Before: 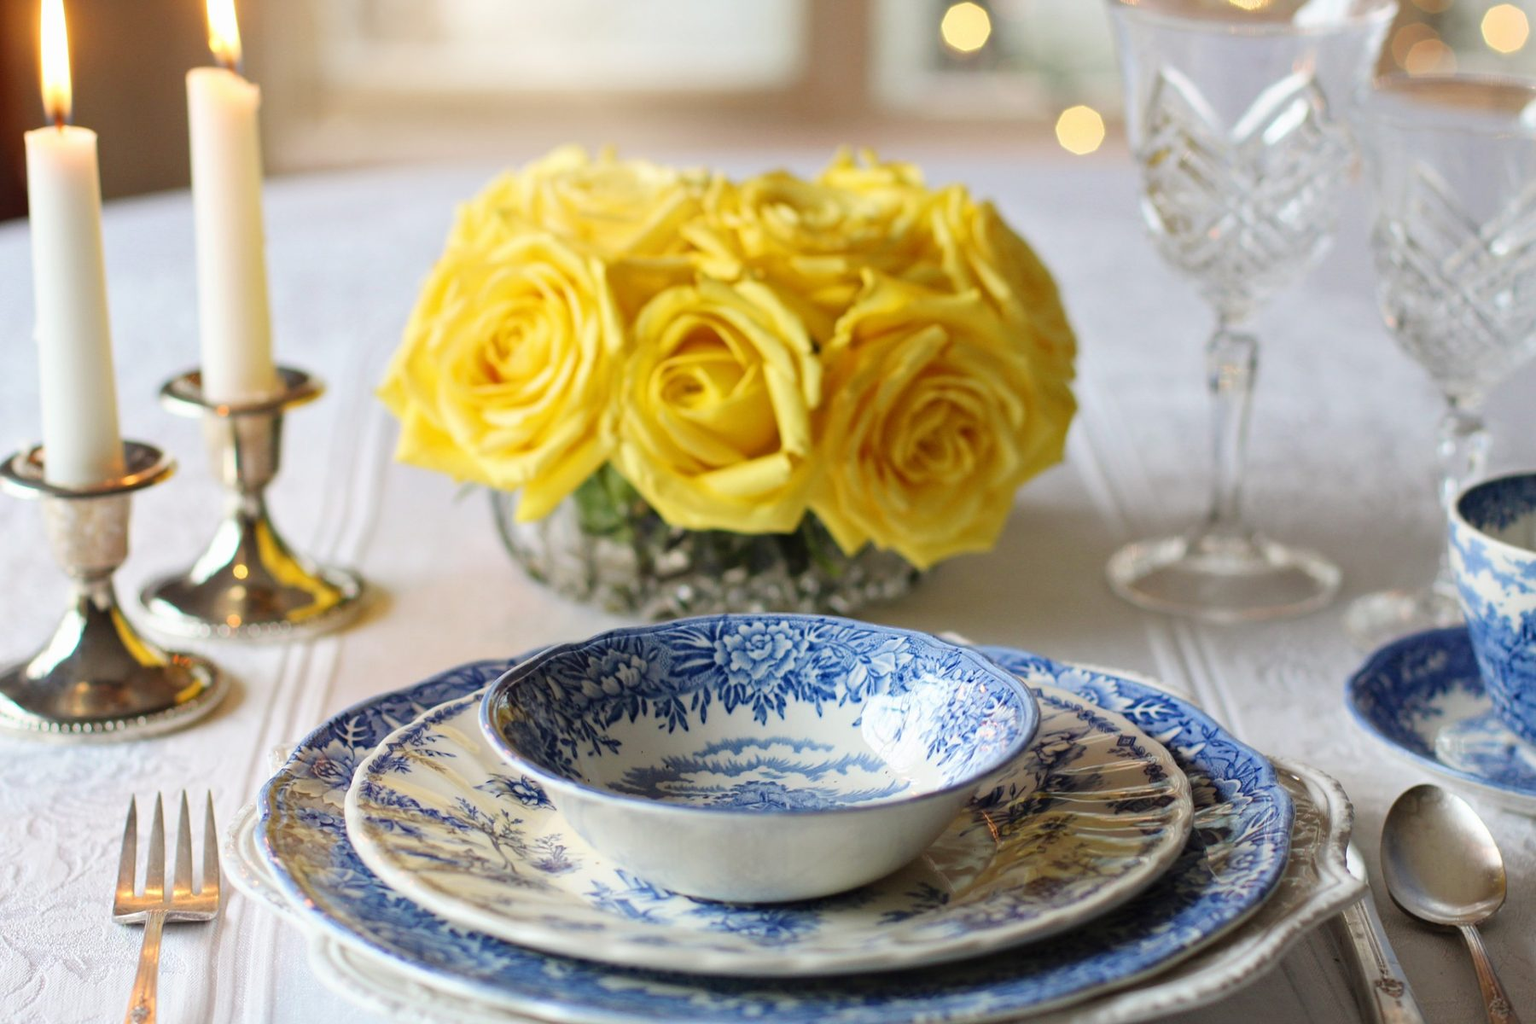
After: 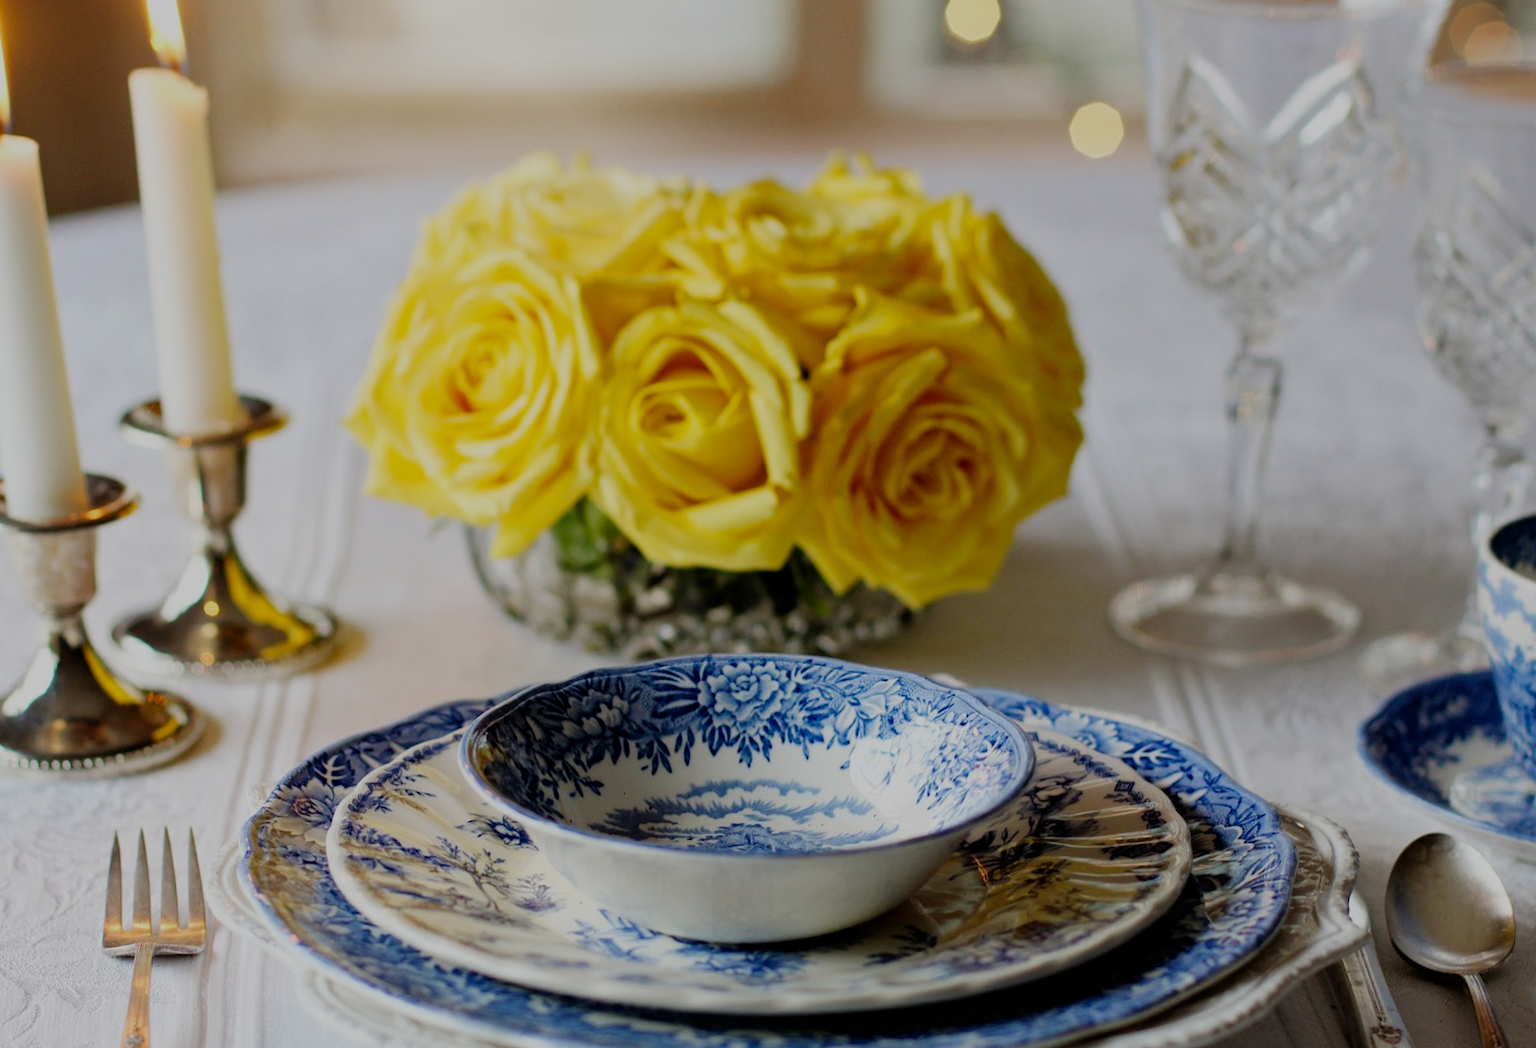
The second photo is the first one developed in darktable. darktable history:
rotate and perspective: rotation 0.074°, lens shift (vertical) 0.096, lens shift (horizontal) -0.041, crop left 0.043, crop right 0.952, crop top 0.024, crop bottom 0.979
filmic rgb: middle gray luminance 29%, black relative exposure -10.3 EV, white relative exposure 5.5 EV, threshold 6 EV, target black luminance 0%, hardness 3.95, latitude 2.04%, contrast 1.132, highlights saturation mix 5%, shadows ↔ highlights balance 15.11%, preserve chrominance no, color science v3 (2019), use custom middle-gray values true, iterations of high-quality reconstruction 0, enable highlight reconstruction true
